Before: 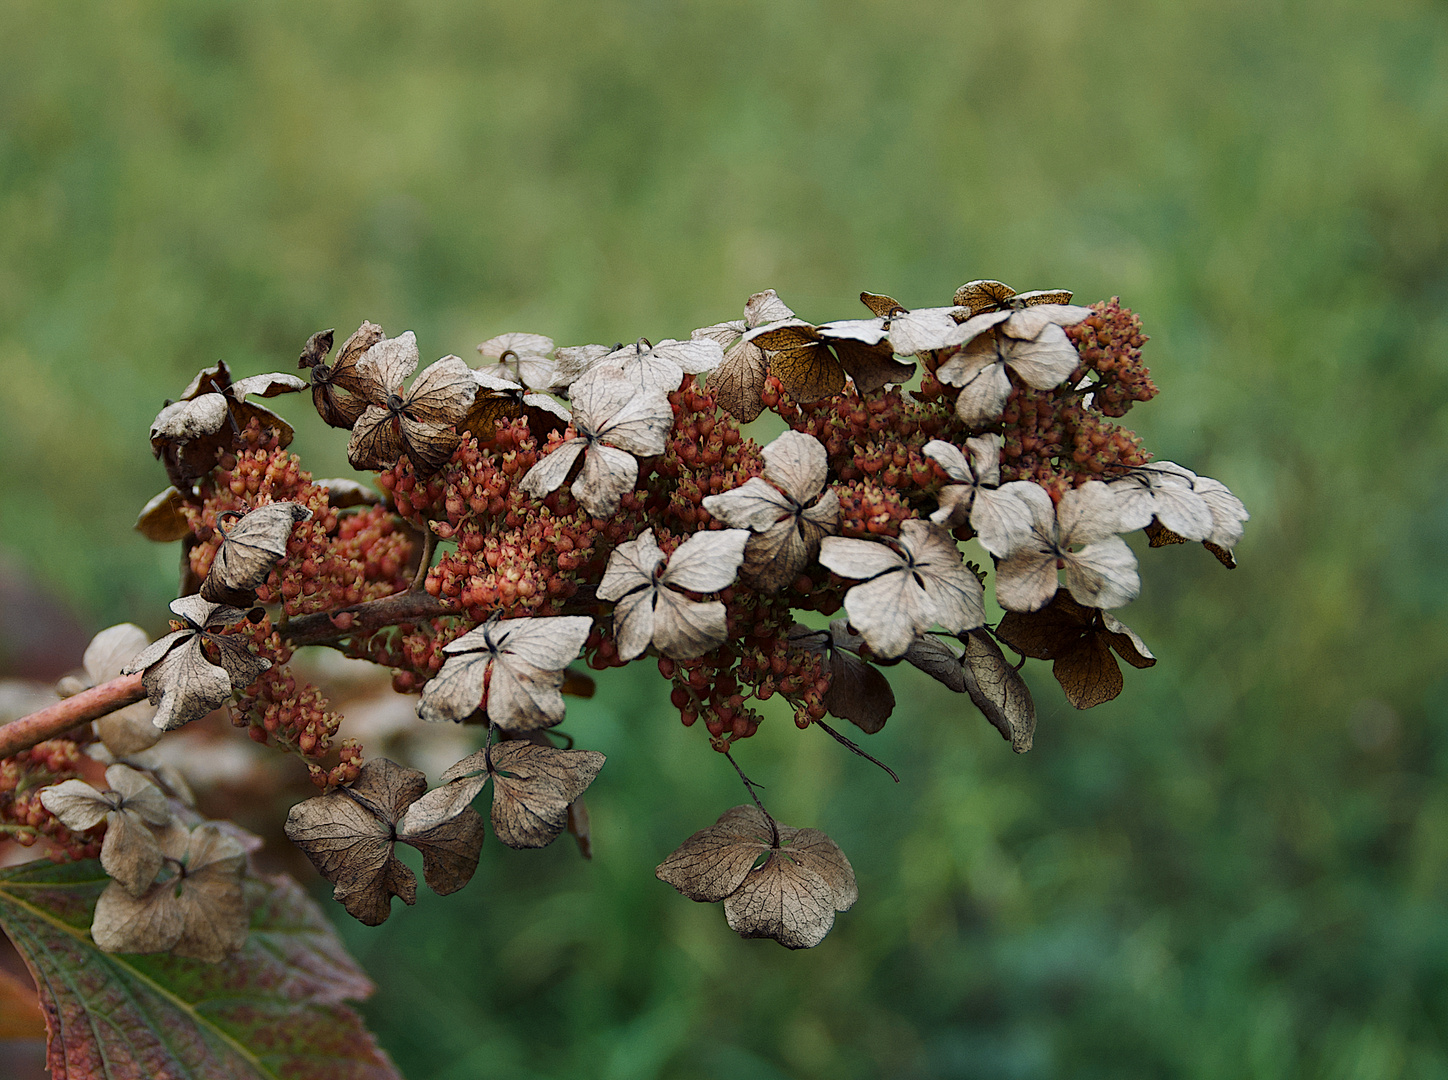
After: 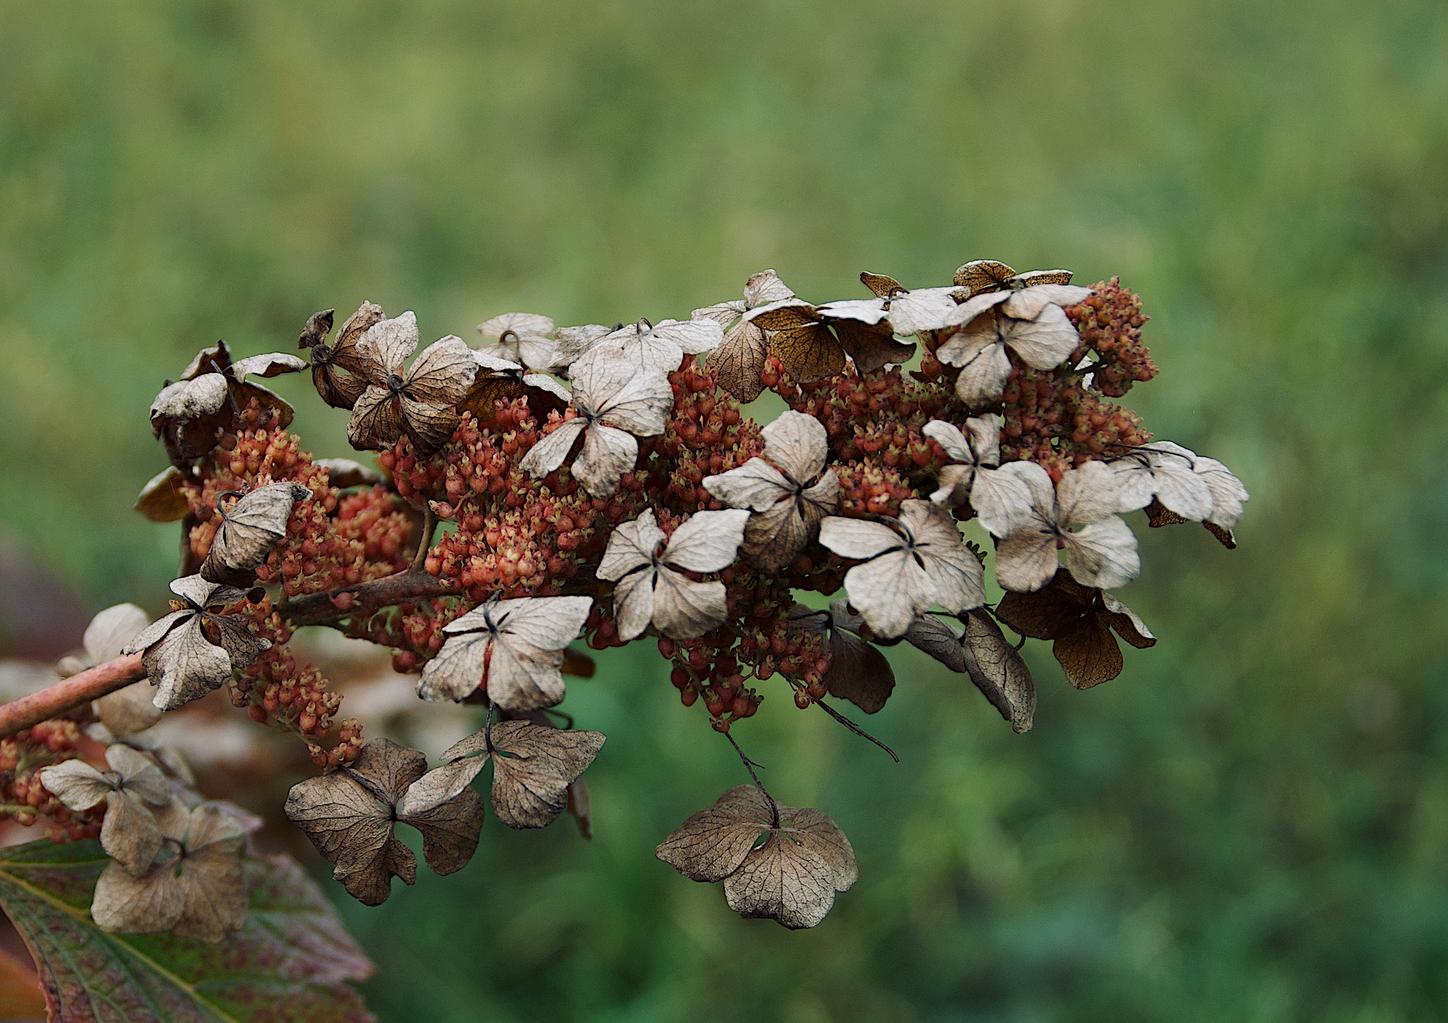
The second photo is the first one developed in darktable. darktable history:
crop and rotate: top 1.93%, bottom 3.269%
